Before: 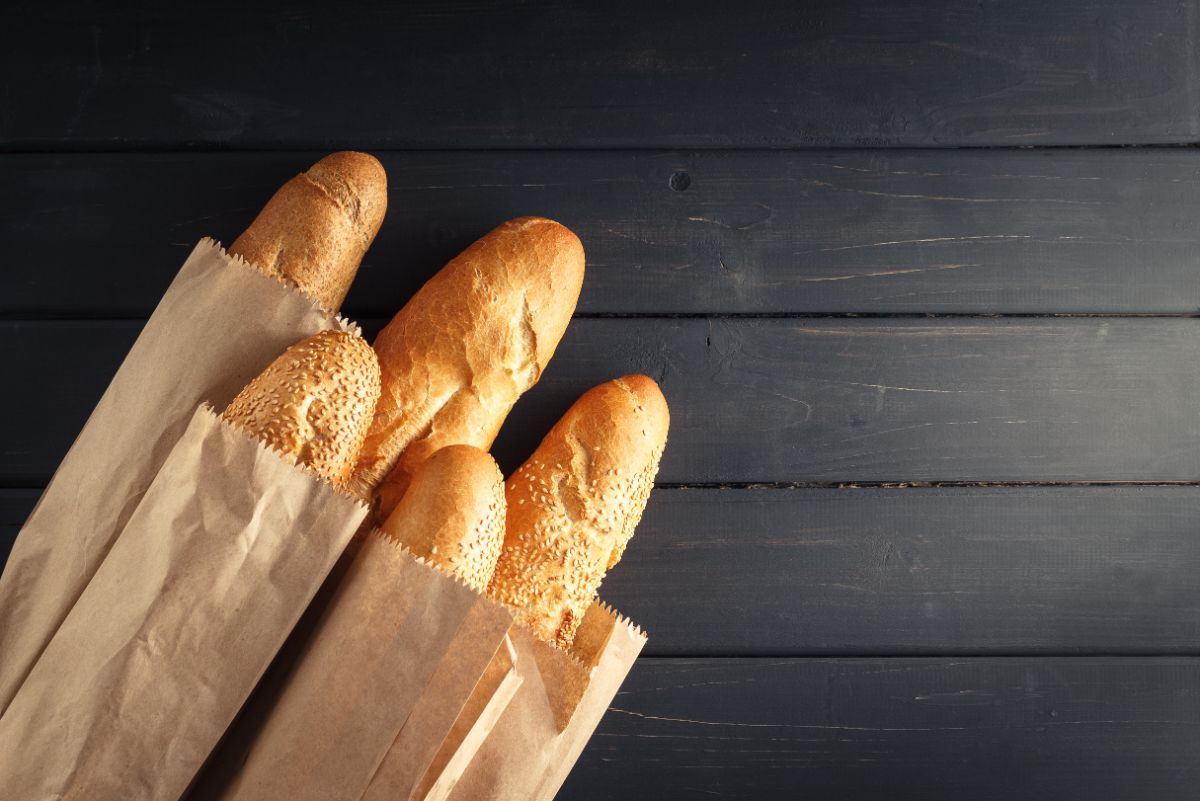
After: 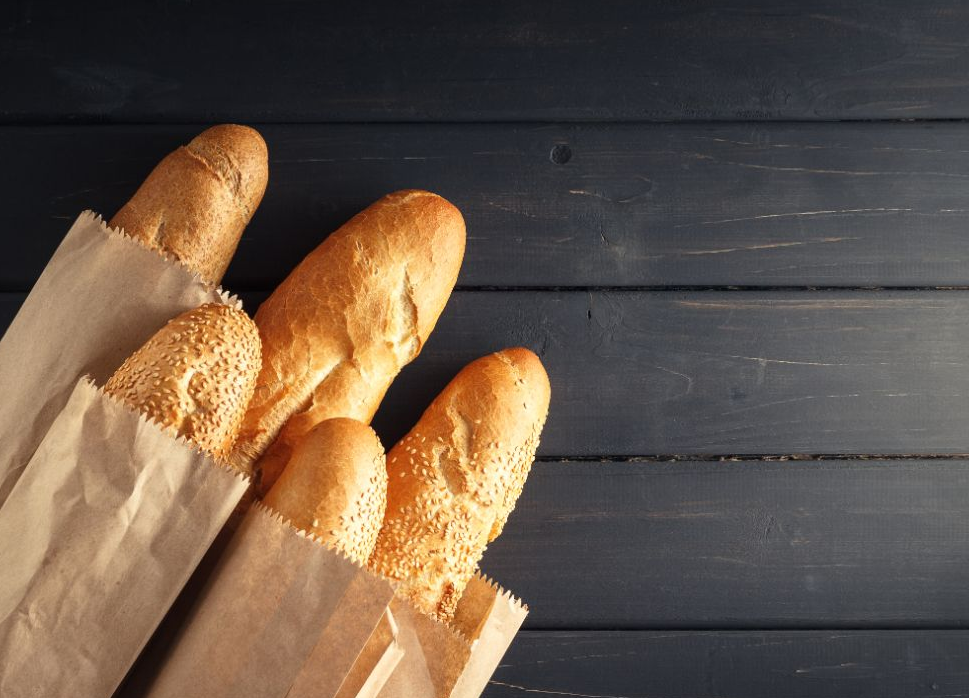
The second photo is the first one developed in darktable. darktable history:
crop: left 9.981%, top 3.465%, right 9.249%, bottom 9.376%
